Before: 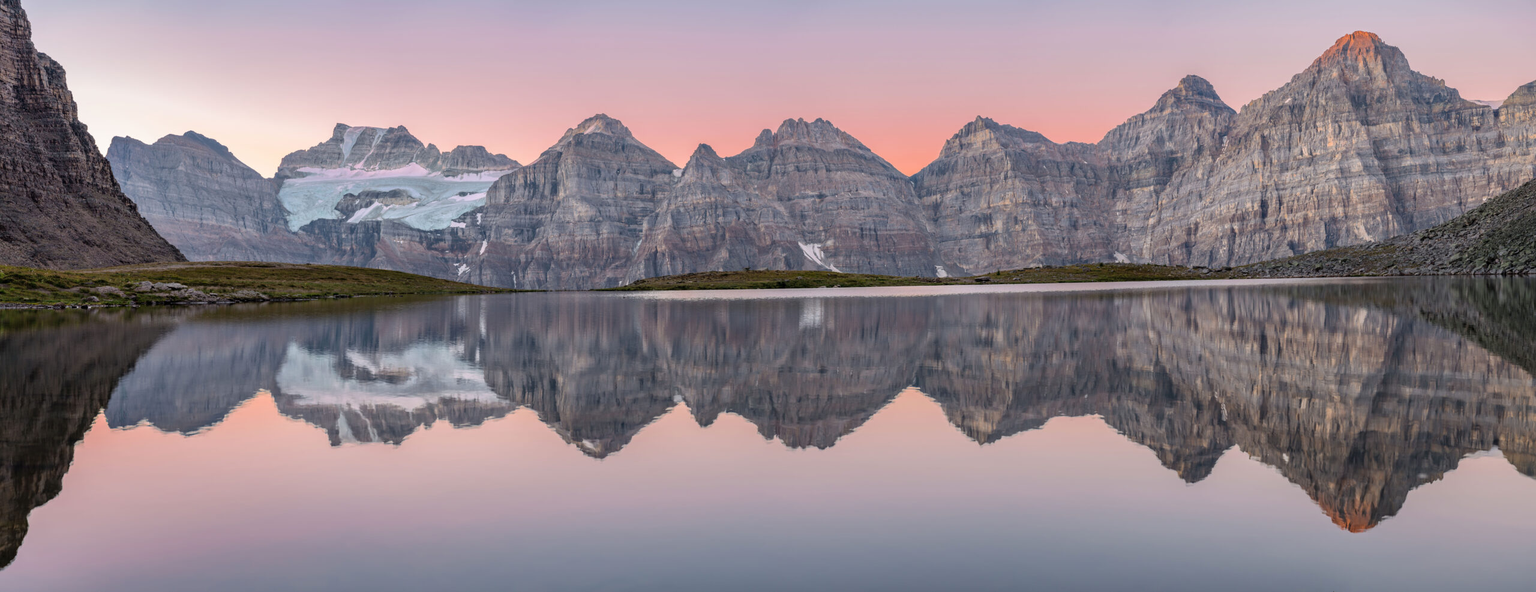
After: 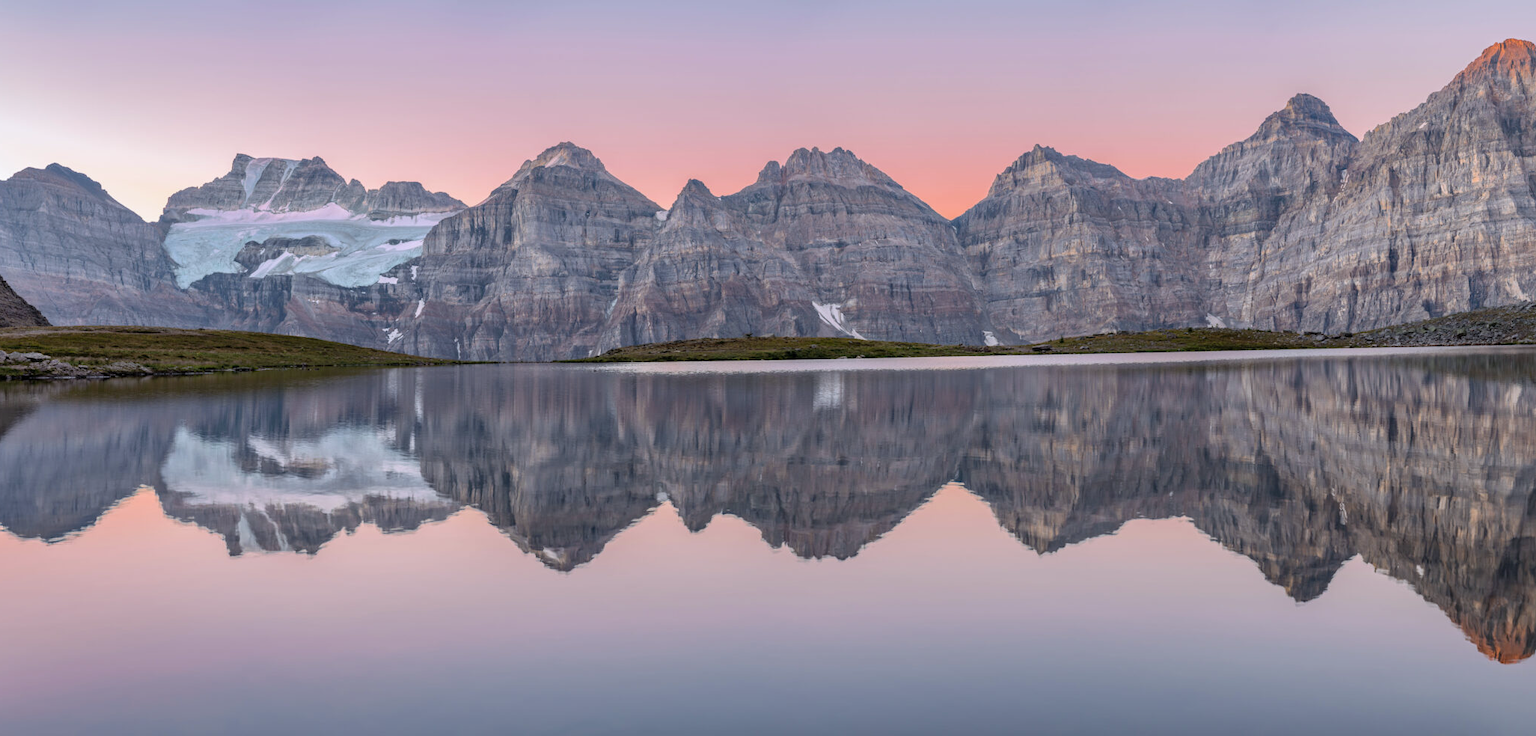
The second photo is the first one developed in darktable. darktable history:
crop and rotate: left 9.597%, right 10.195%
white balance: red 0.976, blue 1.04
